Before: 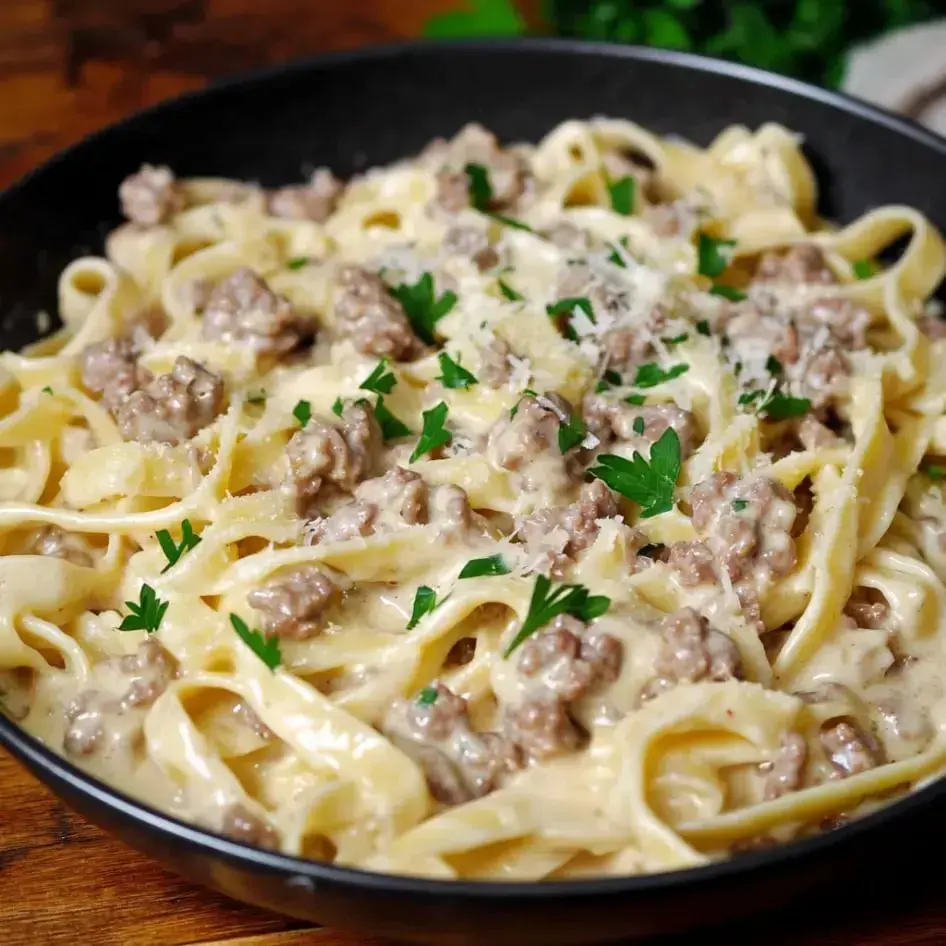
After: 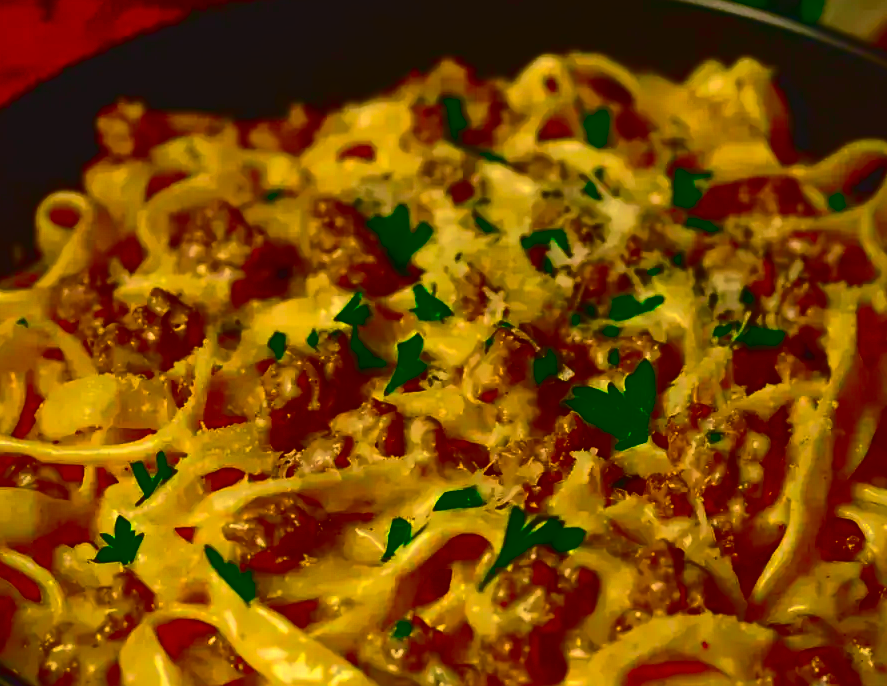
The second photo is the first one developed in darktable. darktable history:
shadows and highlights: on, module defaults
white balance: red 1.08, blue 0.791
crop: left 2.737%, top 7.287%, right 3.421%, bottom 20.179%
tone curve: curves: ch0 [(0, 0.032) (0.094, 0.08) (0.265, 0.208) (0.41, 0.417) (0.498, 0.496) (0.638, 0.673) (0.845, 0.828) (0.994, 0.964)]; ch1 [(0, 0) (0.161, 0.092) (0.37, 0.302) (0.417, 0.434) (0.492, 0.502) (0.576, 0.589) (0.644, 0.638) (0.725, 0.765) (1, 1)]; ch2 [(0, 0) (0.352, 0.403) (0.45, 0.469) (0.521, 0.515) (0.55, 0.528) (0.589, 0.576) (1, 1)], color space Lab, independent channels, preserve colors none
contrast brightness saturation: brightness -1, saturation 1
